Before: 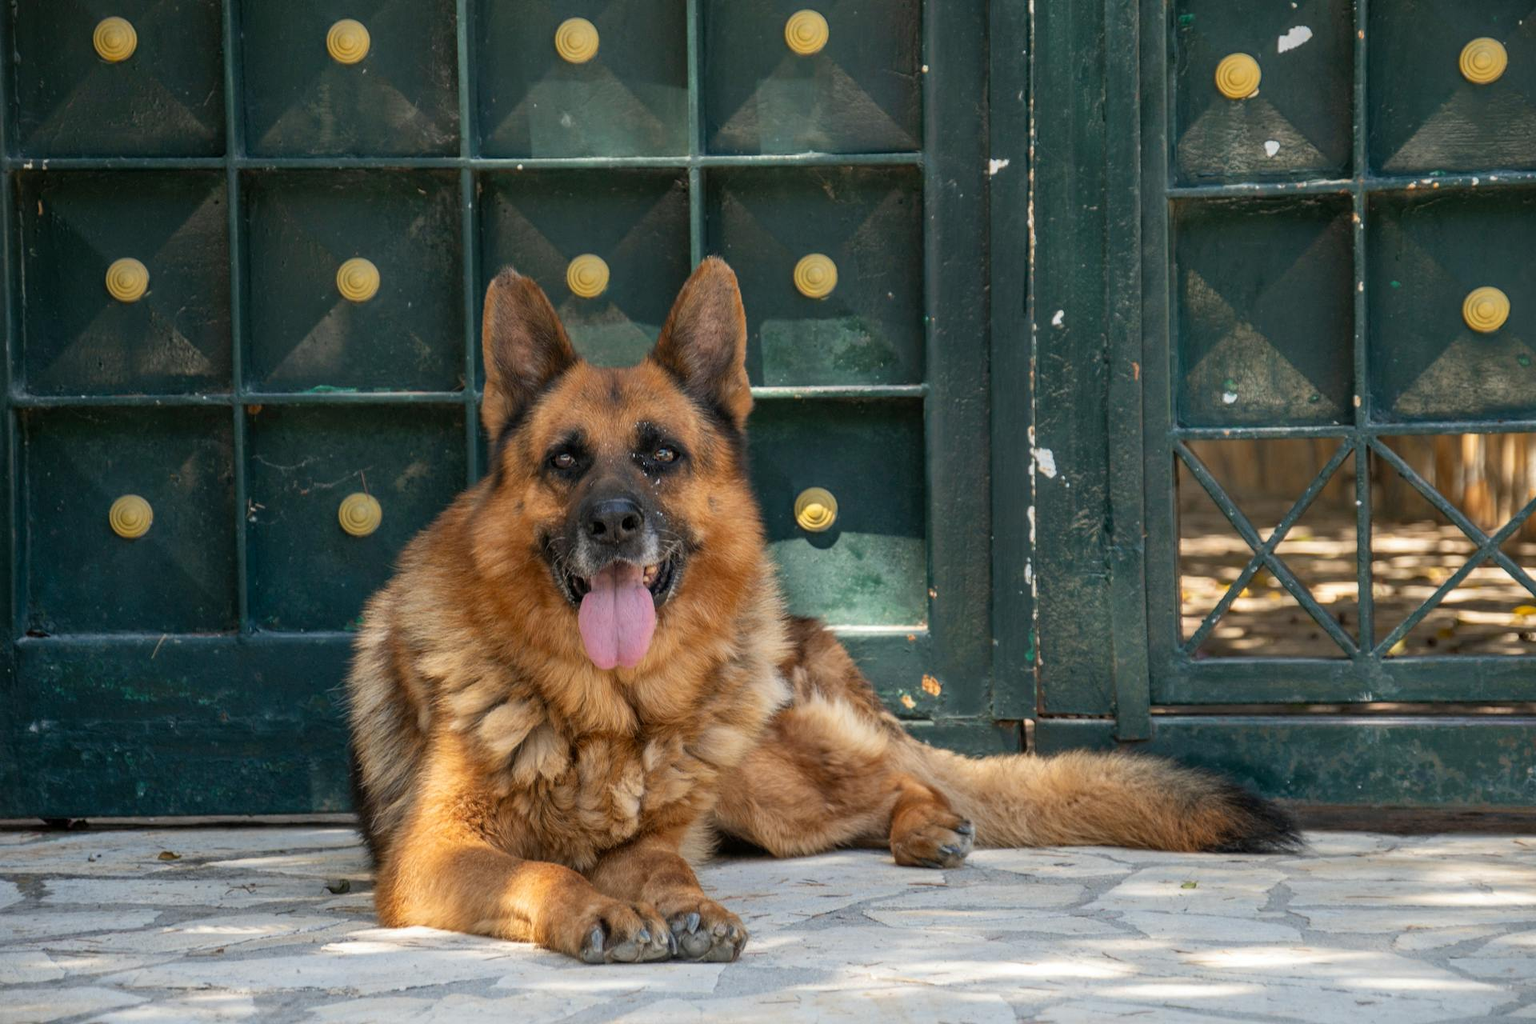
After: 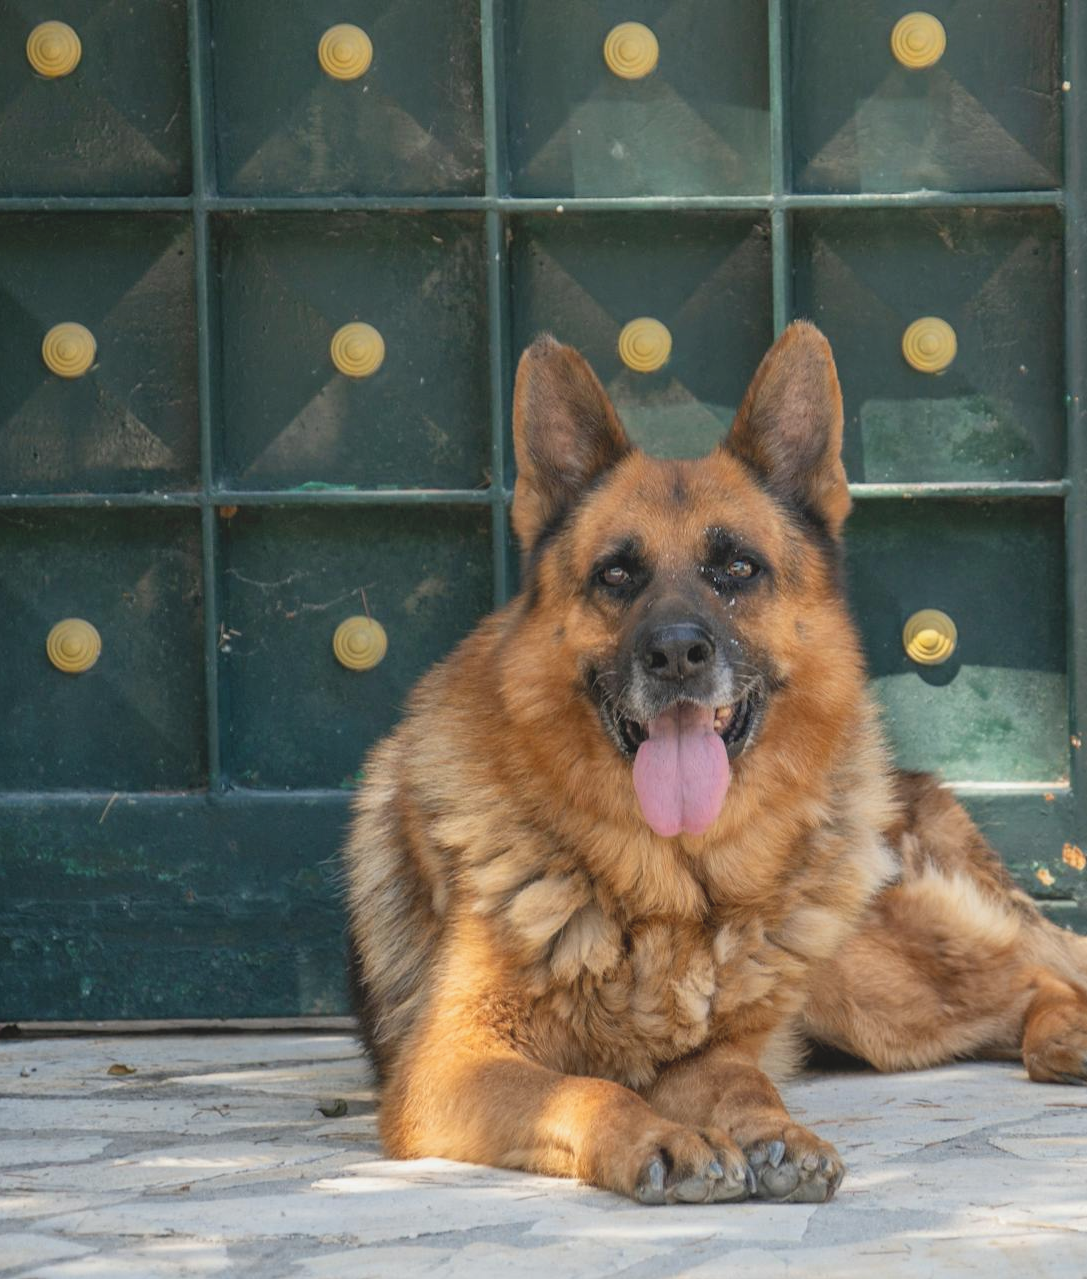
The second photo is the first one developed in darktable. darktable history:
crop: left 4.712%, right 38.654%
exposure: exposure 0.129 EV, compensate highlight preservation false
contrast brightness saturation: contrast -0.142, brightness 0.055, saturation -0.117
